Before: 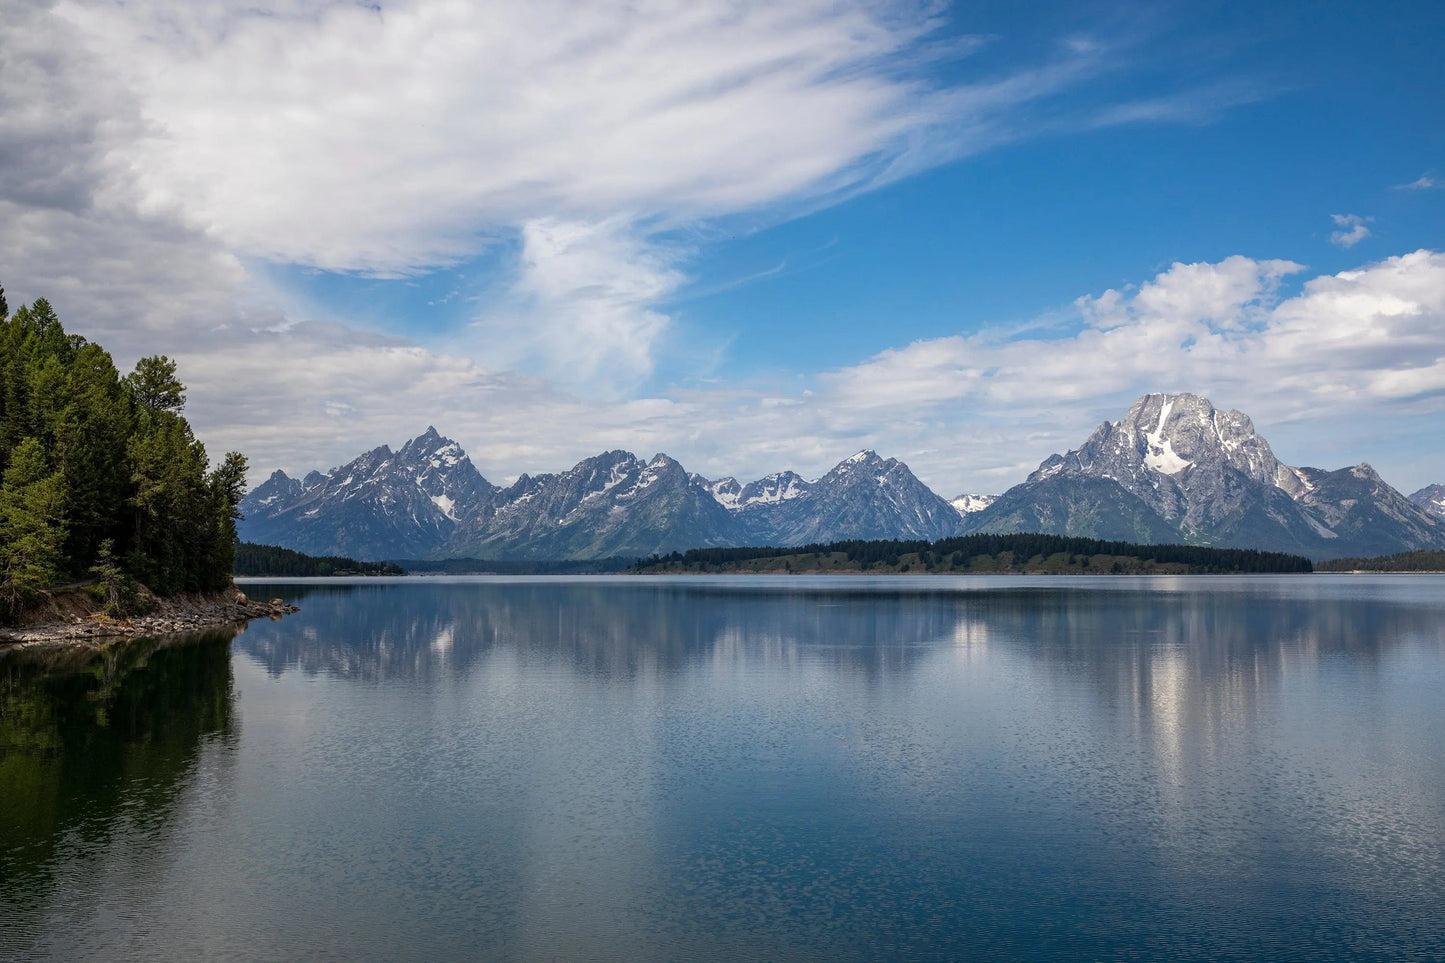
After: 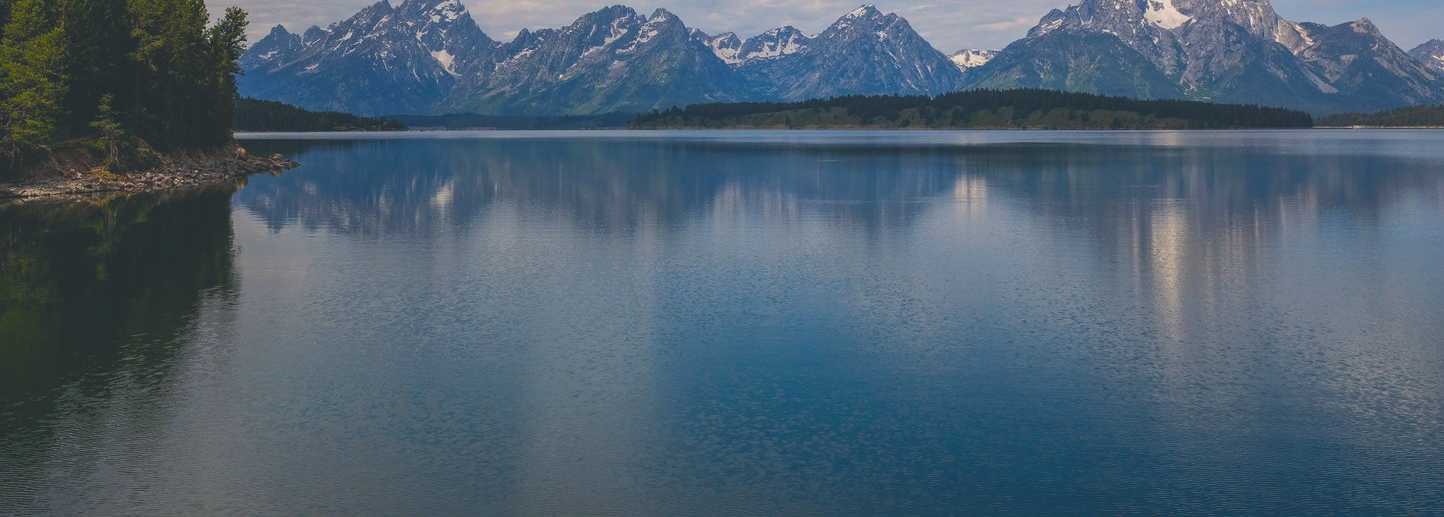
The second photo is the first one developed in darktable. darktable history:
color balance rgb: linear chroma grading › global chroma 15%, perceptual saturation grading › global saturation 30%
color correction: highlights a* 5.38, highlights b* 5.3, shadows a* -4.26, shadows b* -5.11
exposure: black level correction -0.036, exposure -0.497 EV, compensate highlight preservation false
crop and rotate: top 46.237%
